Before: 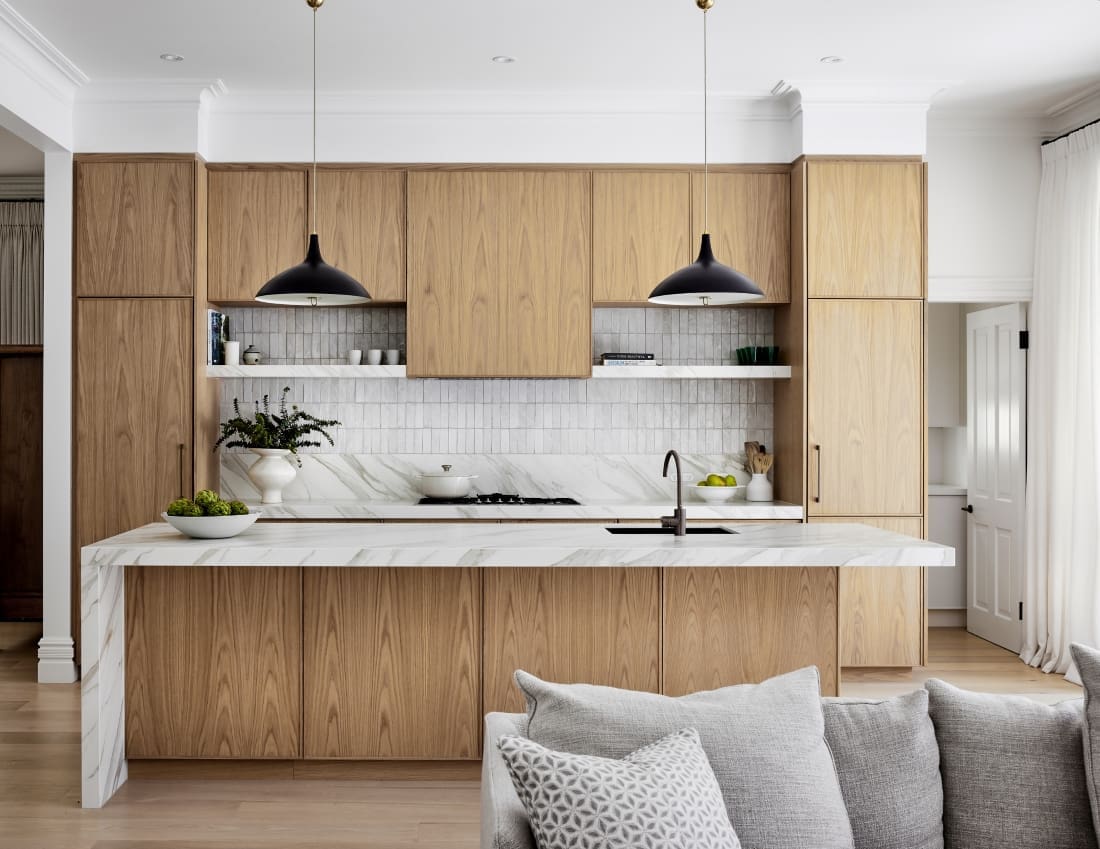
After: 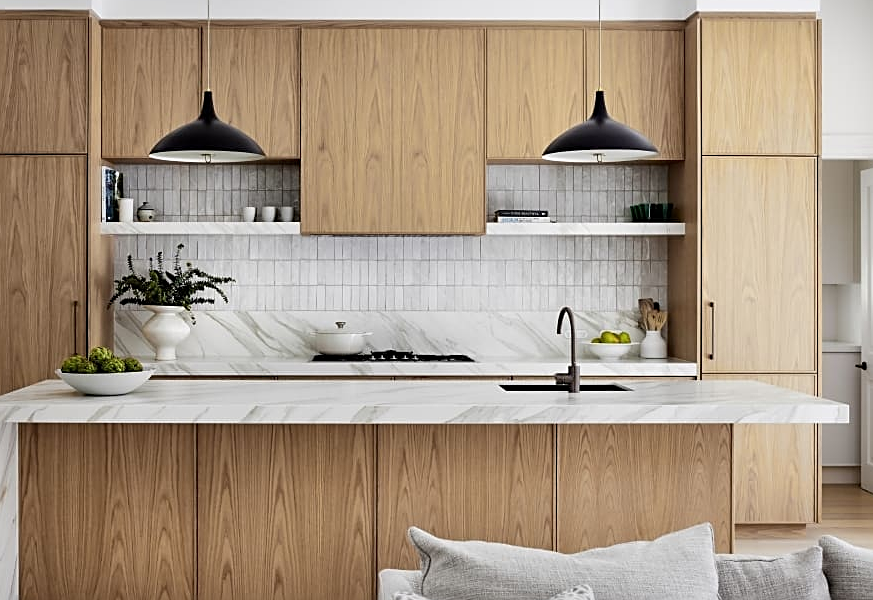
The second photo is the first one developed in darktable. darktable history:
crop: left 9.712%, top 16.928%, right 10.845%, bottom 12.332%
sharpen: on, module defaults
